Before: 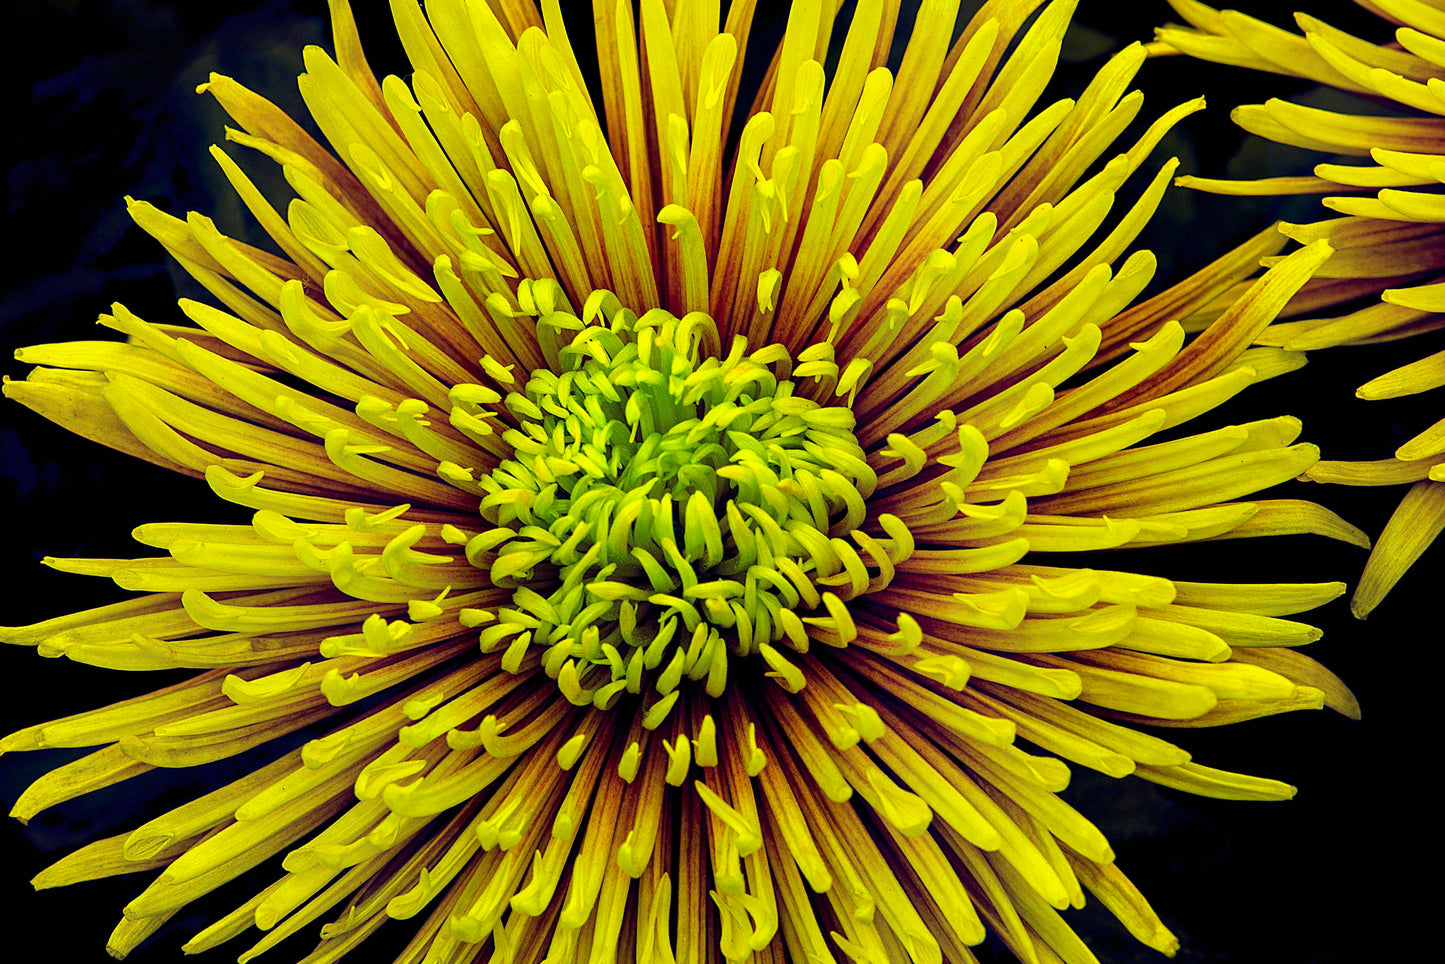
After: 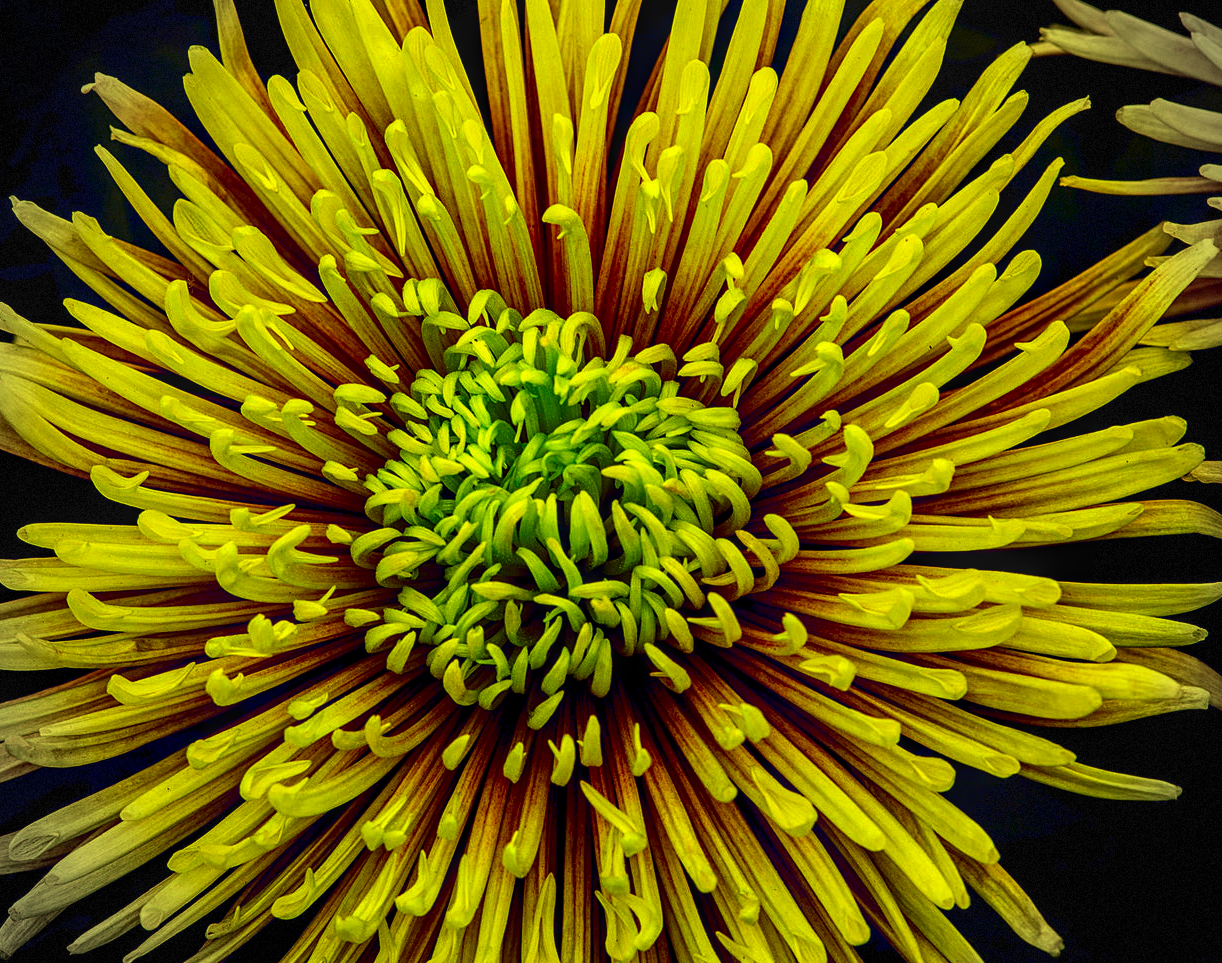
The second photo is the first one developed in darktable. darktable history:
contrast brightness saturation: contrast 0.128, brightness -0.235, saturation 0.145
vignetting: brightness -0.531, saturation -0.521, dithering 8-bit output
crop: left 8.001%, right 7.42%
local contrast: on, module defaults
